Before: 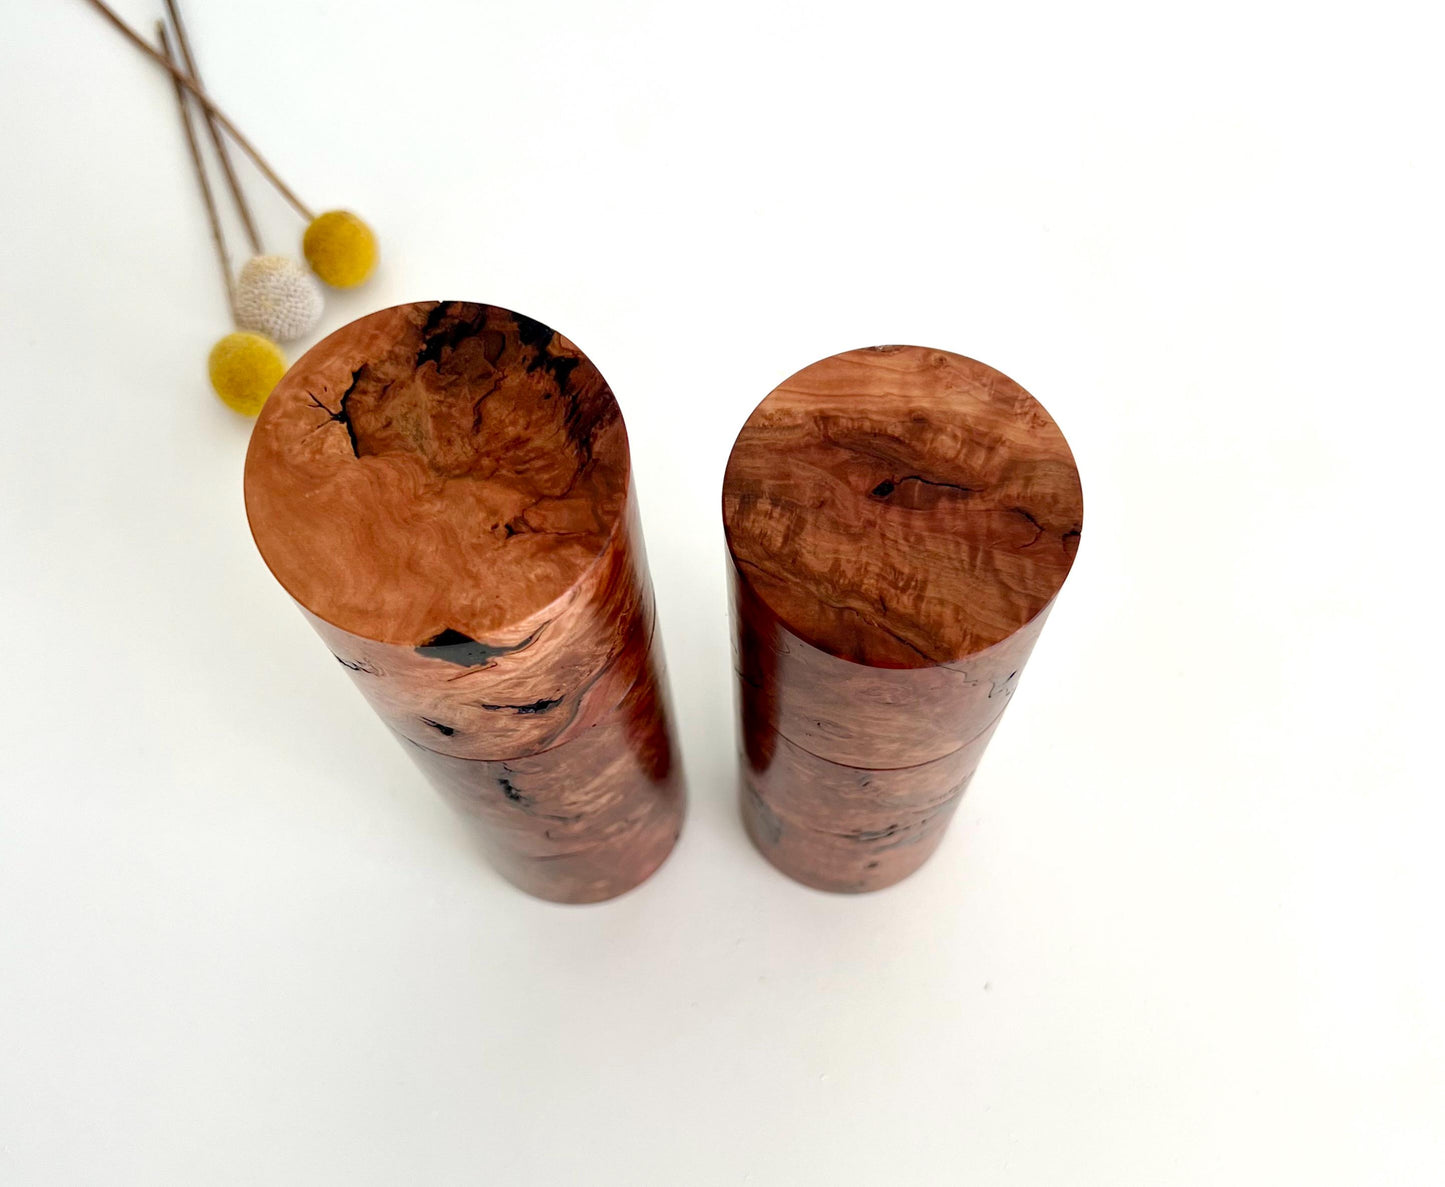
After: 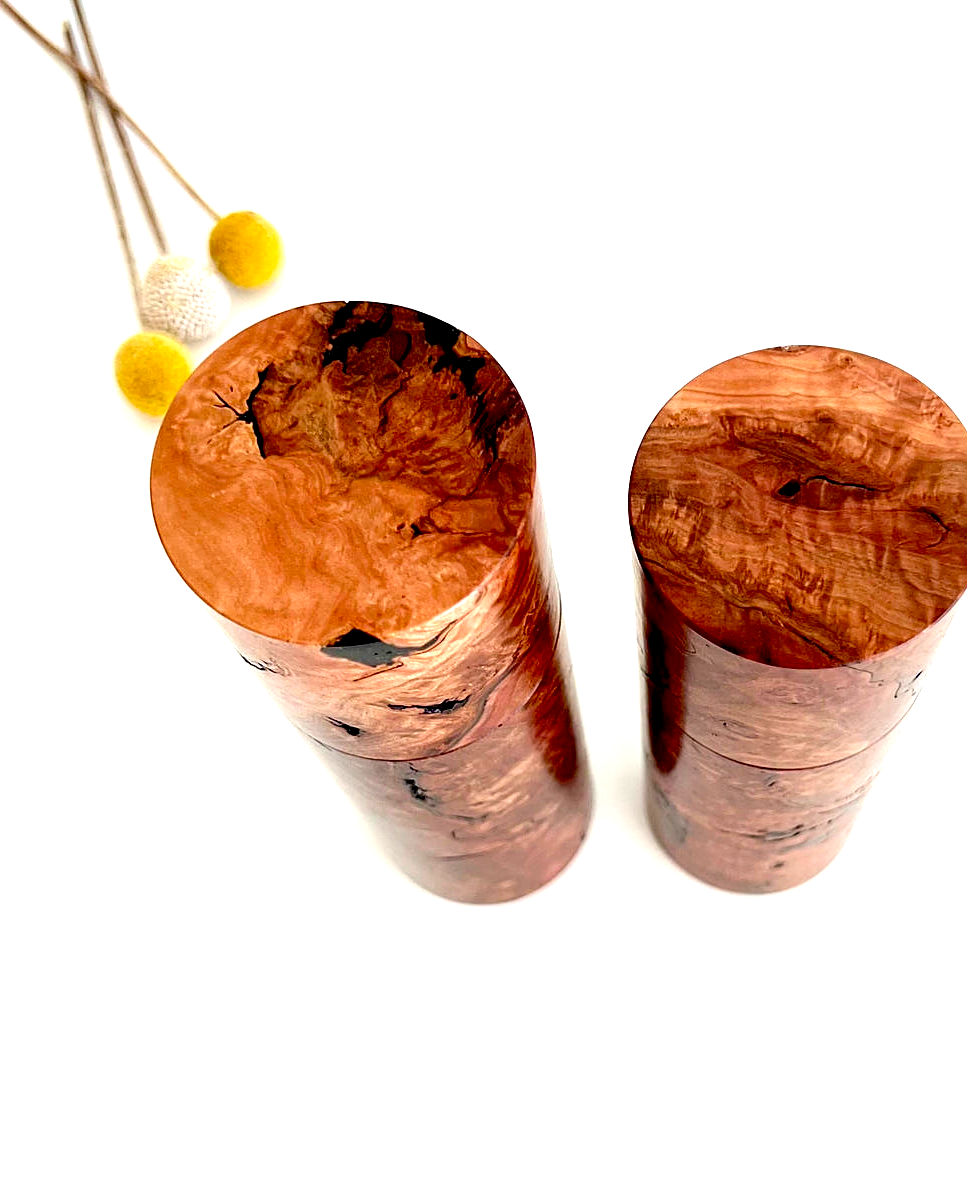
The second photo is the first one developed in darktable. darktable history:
exposure: black level correction 0.01, exposure 1 EV, compensate highlight preservation false
crop and rotate: left 6.535%, right 26.484%
sharpen: on, module defaults
